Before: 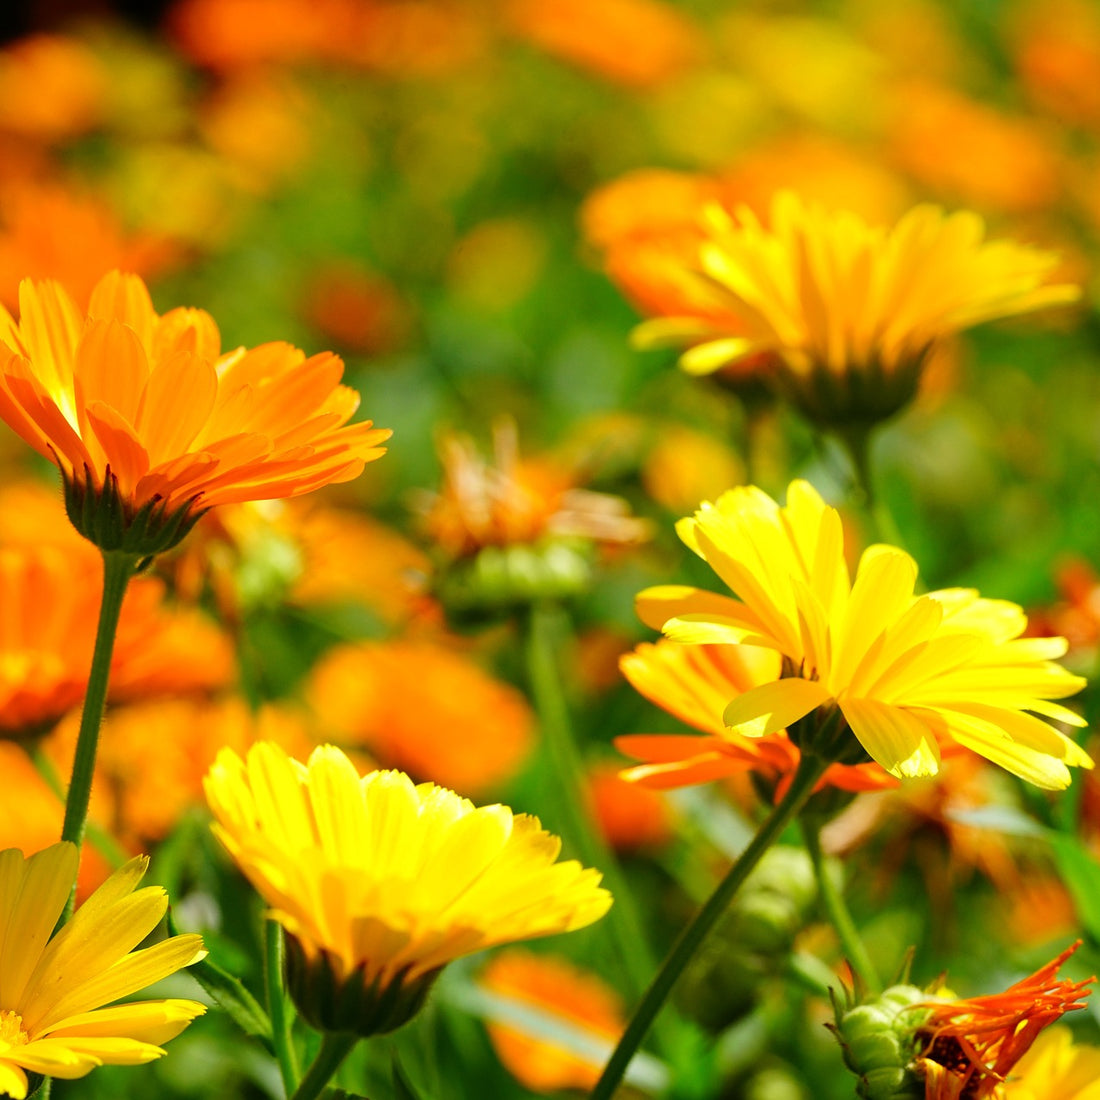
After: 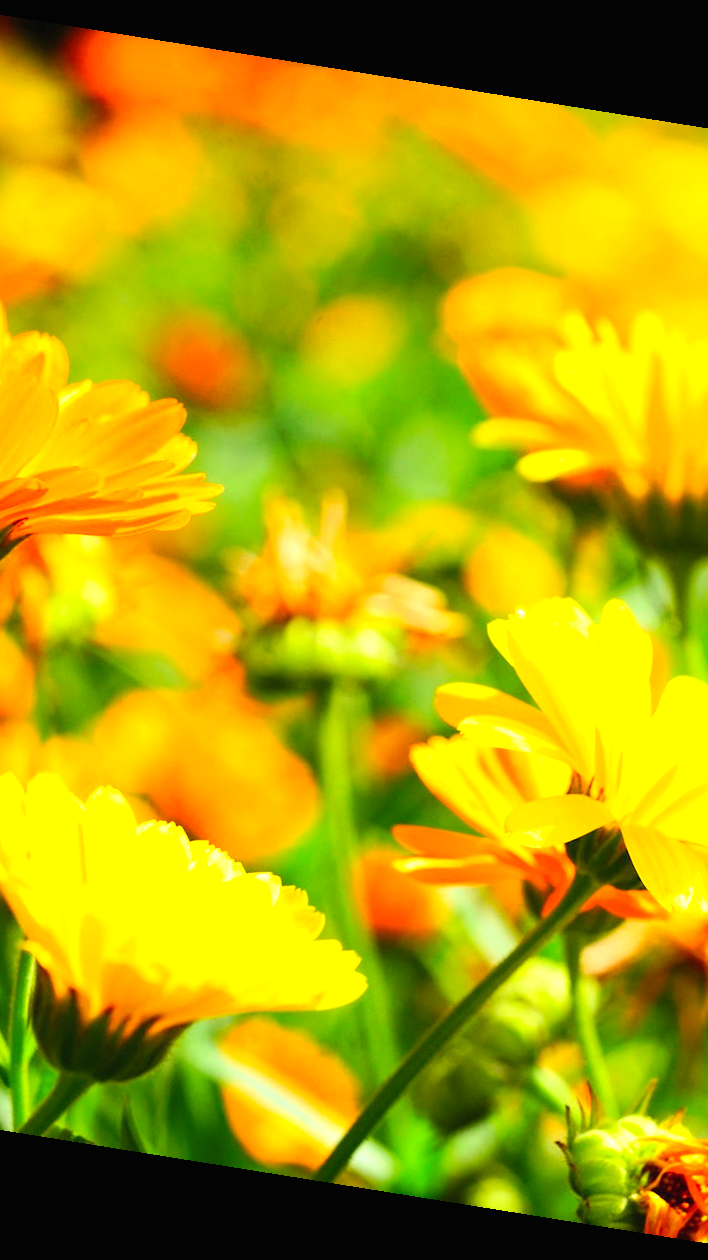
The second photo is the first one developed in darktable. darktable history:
rotate and perspective: rotation 9.12°, automatic cropping off
exposure: black level correction 0, exposure 0.7 EV, compensate exposure bias true, compensate highlight preservation false
contrast brightness saturation: contrast 0.2, brightness 0.16, saturation 0.22
crop: left 21.496%, right 22.254%
